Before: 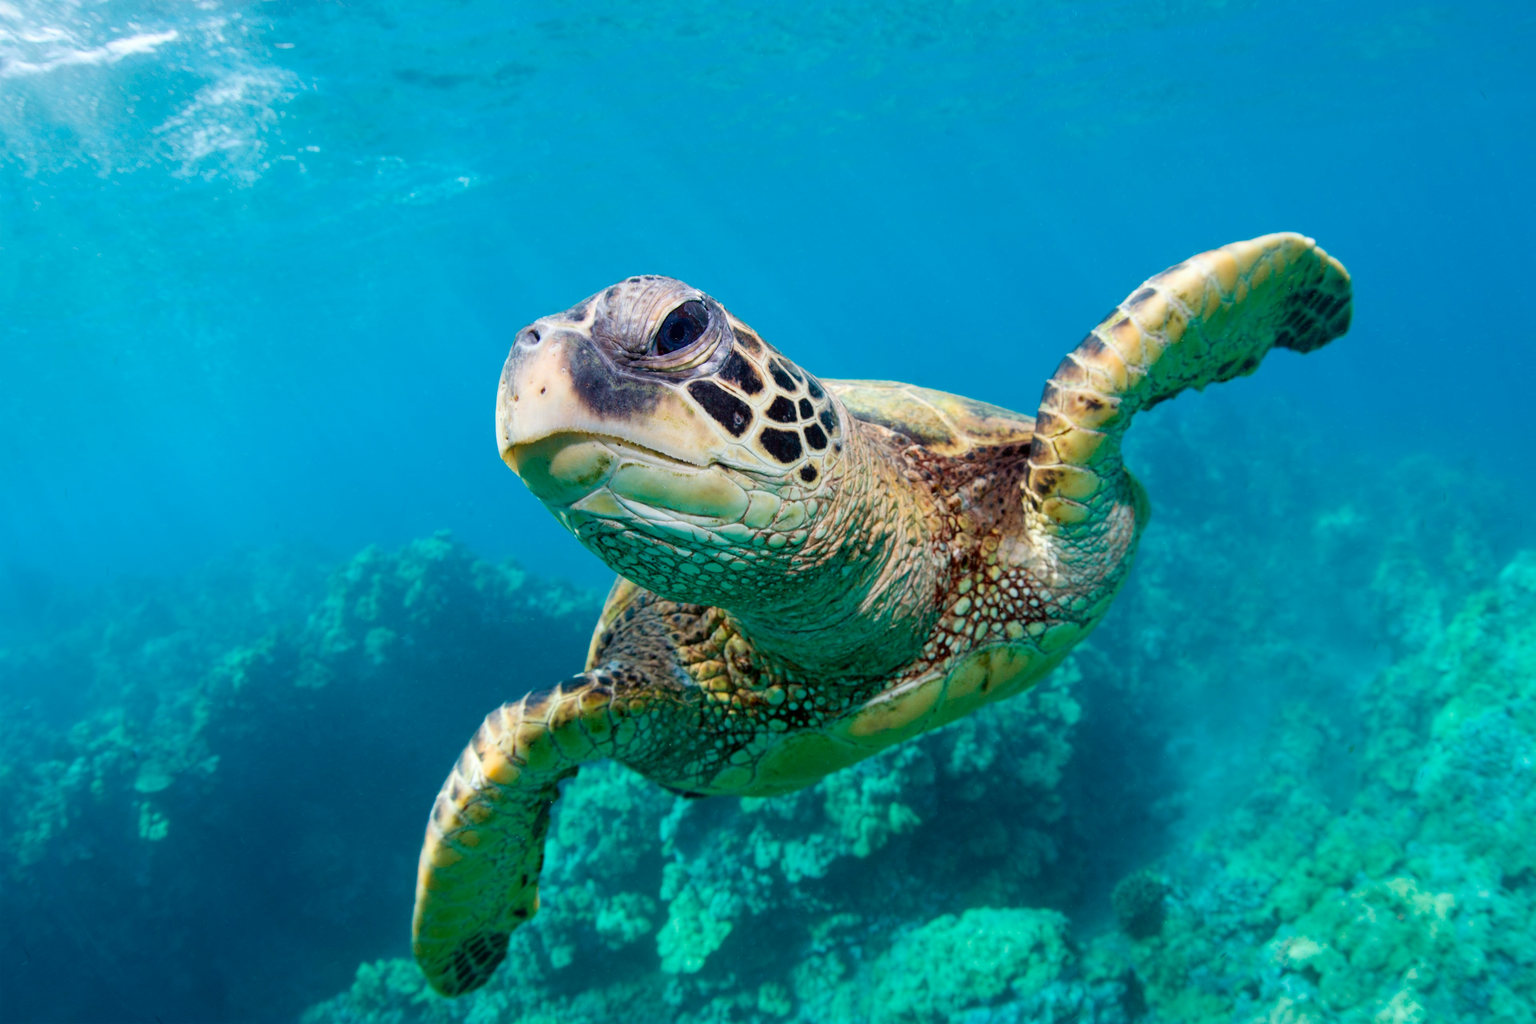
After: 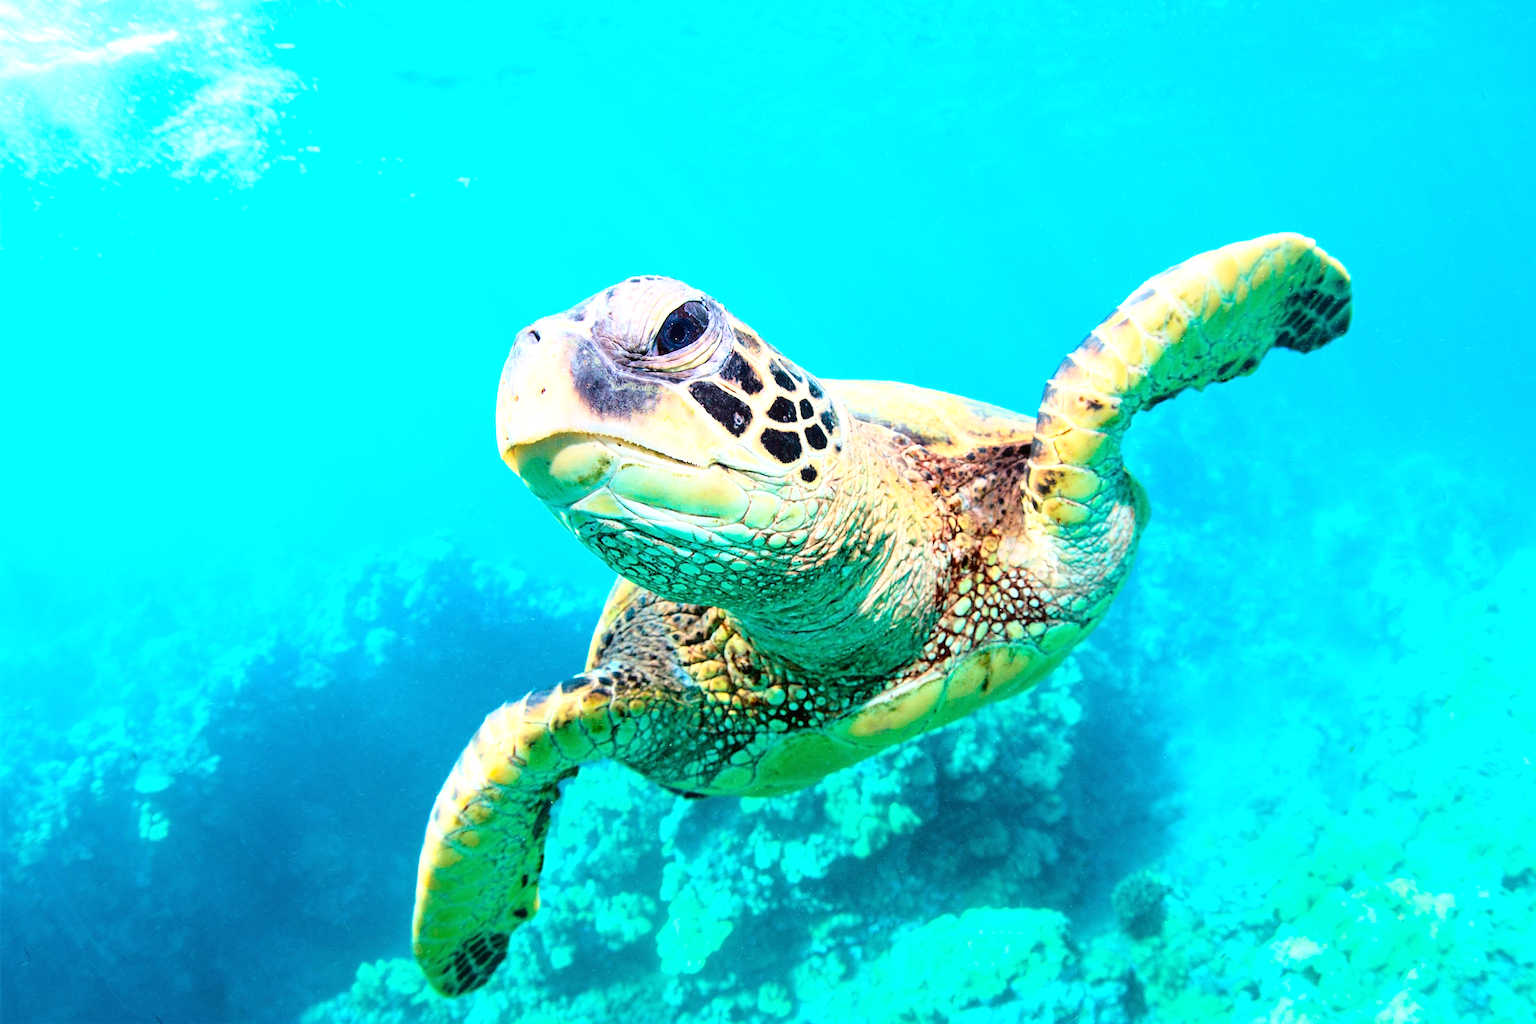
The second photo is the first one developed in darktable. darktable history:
sharpen: on, module defaults
base curve: curves: ch0 [(0, 0) (0.028, 0.03) (0.121, 0.232) (0.46, 0.748) (0.859, 0.968) (1, 1)]
exposure: black level correction 0, exposure 0.9 EV, compensate highlight preservation false
